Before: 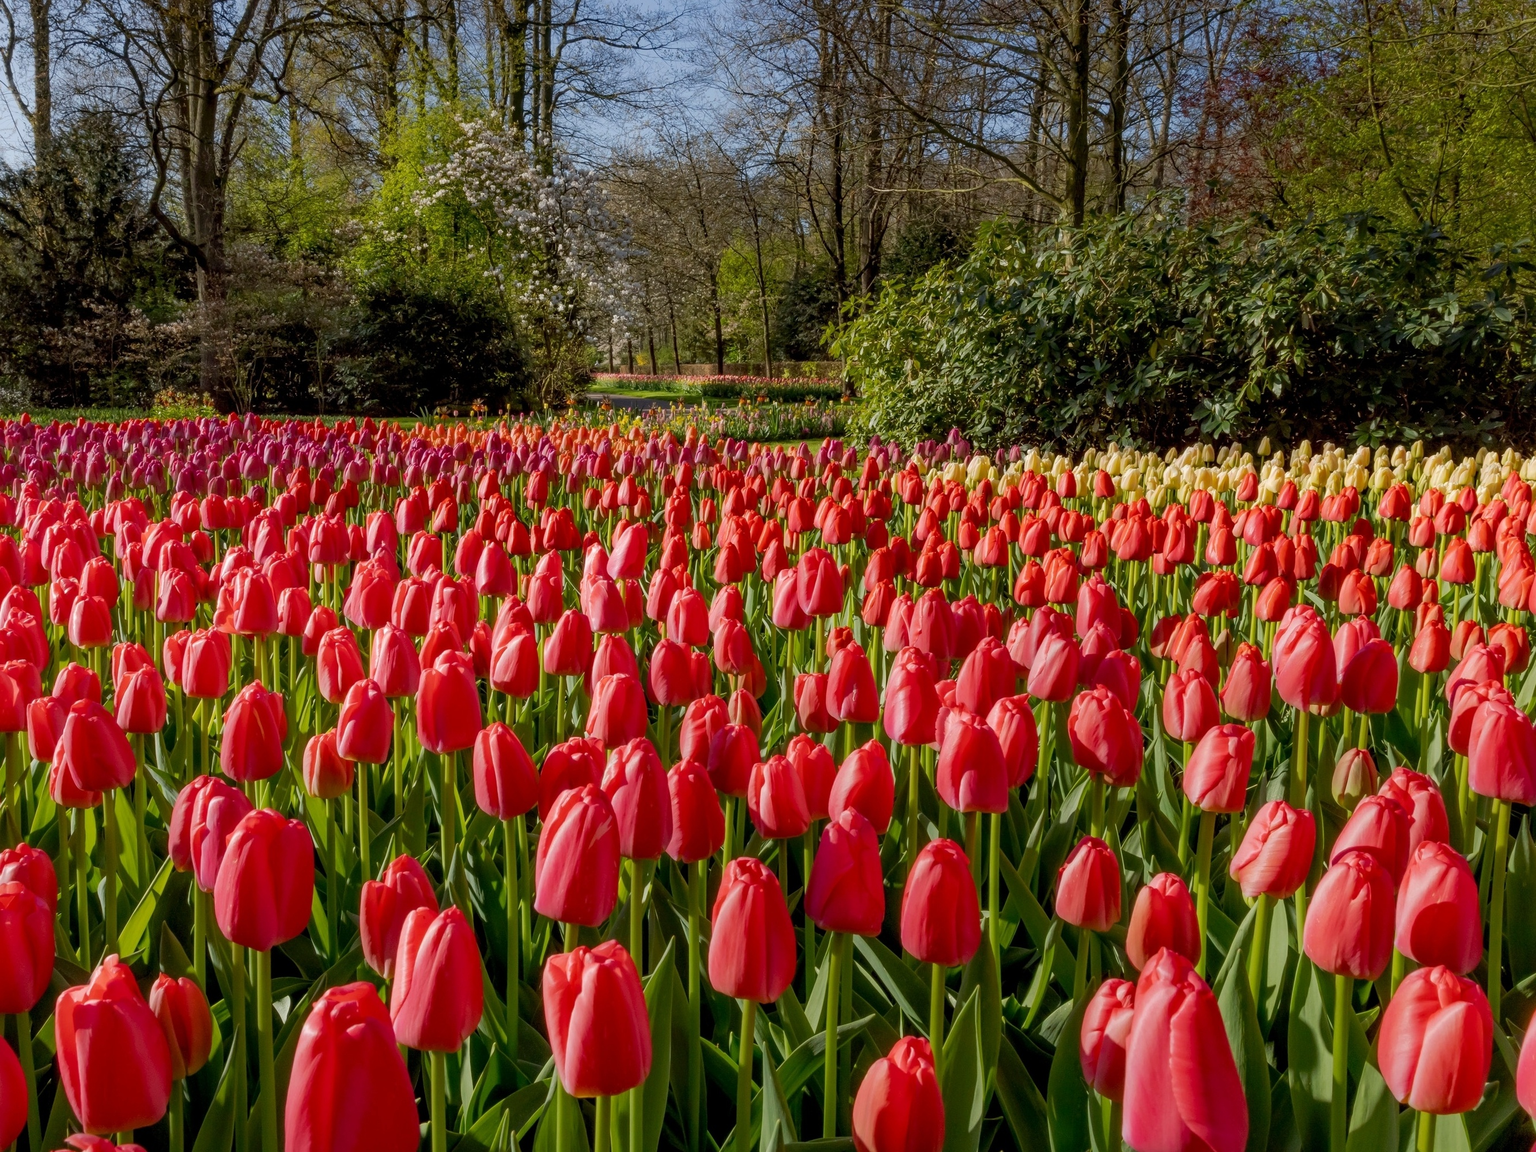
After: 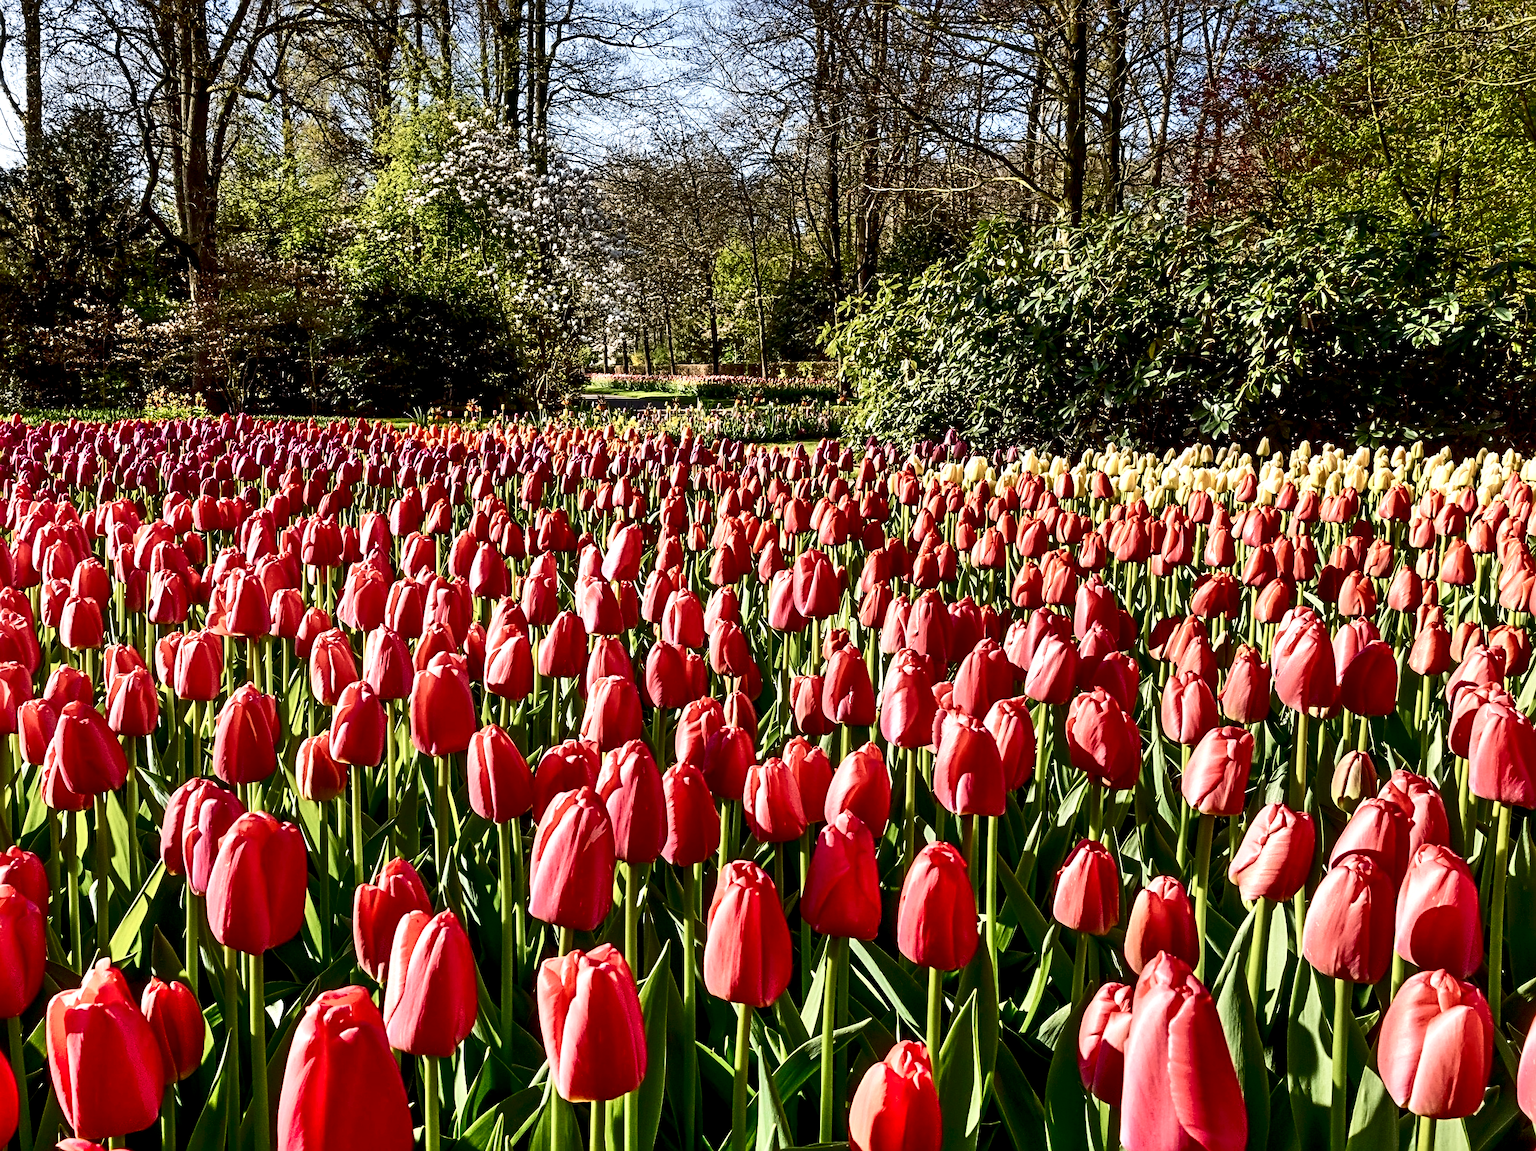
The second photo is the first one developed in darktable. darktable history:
velvia: strength 14.76%
contrast brightness saturation: contrast 0.488, saturation -0.102
local contrast: highlights 104%, shadows 101%, detail 119%, midtone range 0.2
sharpen: radius 3.985
crop and rotate: left 0.637%, top 0.228%, bottom 0.416%
shadows and highlights: radius 110.8, shadows 51.34, white point adjustment 9.09, highlights -3.44, soften with gaussian
